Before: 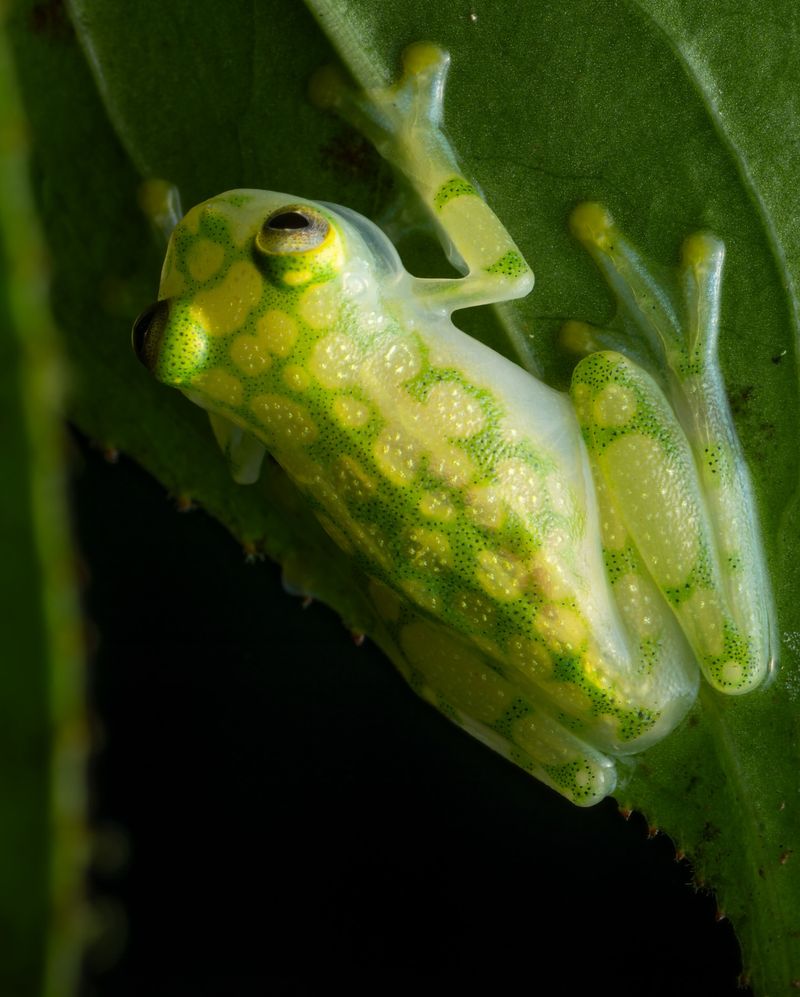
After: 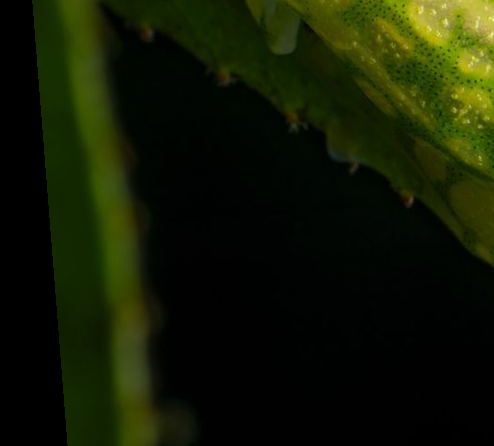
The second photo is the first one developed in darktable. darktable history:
crop: top 44.483%, right 43.593%, bottom 12.892%
rotate and perspective: rotation -4.2°, shear 0.006, automatic cropping off
